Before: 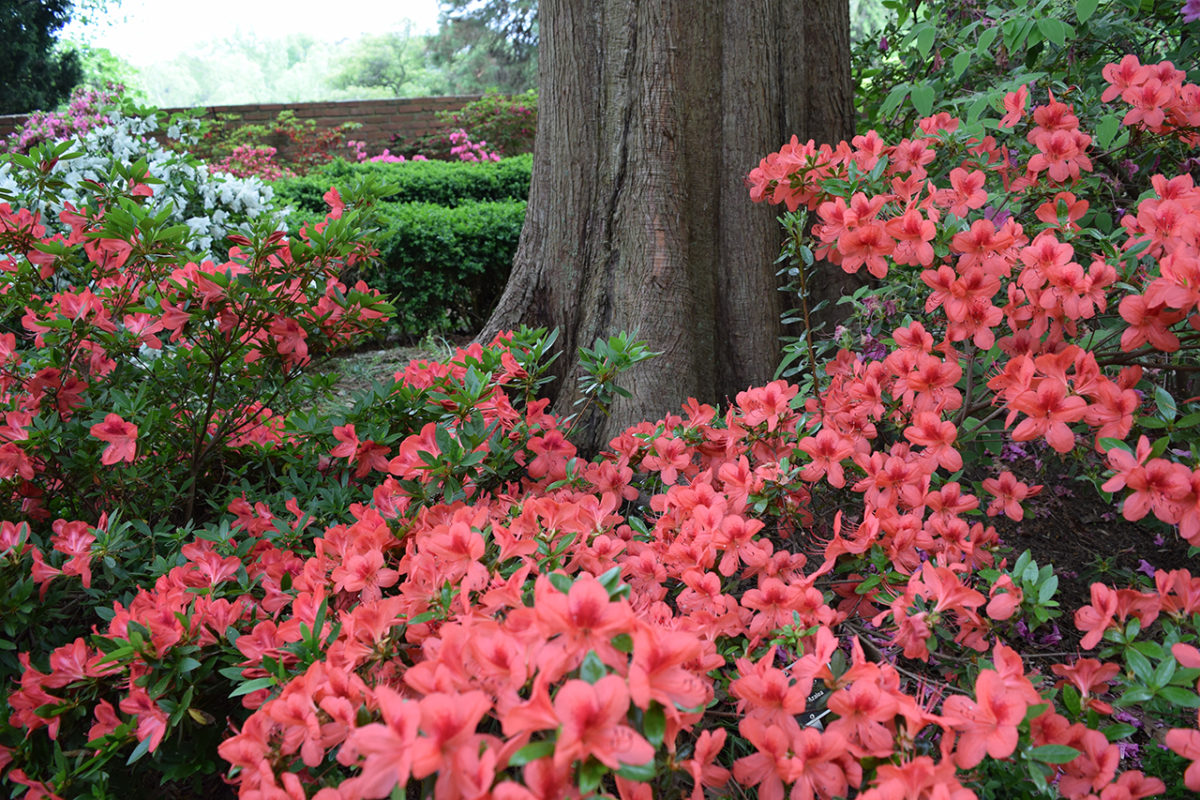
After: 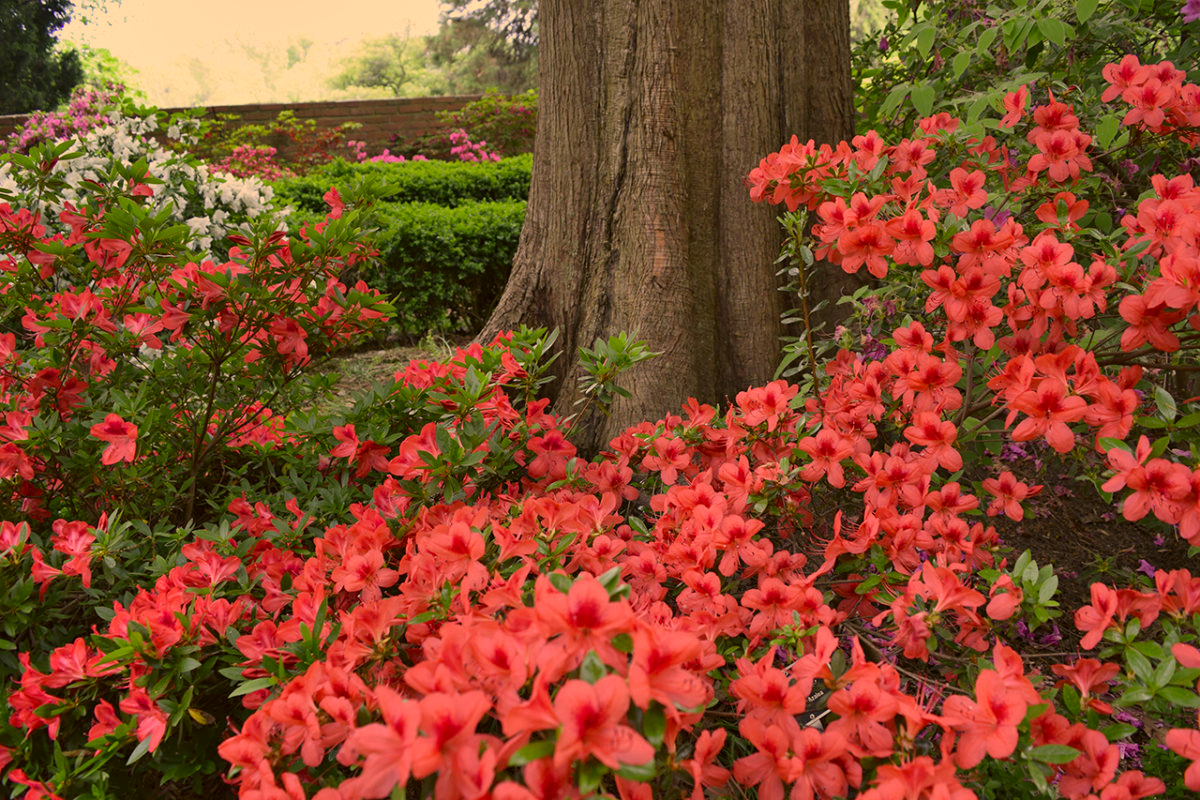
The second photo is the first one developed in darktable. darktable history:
shadows and highlights: highlights color adjustment 42.75%, low approximation 0.01, soften with gaussian
tone equalizer: -8 EV 0.274 EV, -7 EV 0.393 EV, -6 EV 0.453 EV, -5 EV 0.222 EV, -3 EV -0.265 EV, -2 EV -0.433 EV, -1 EV -0.441 EV, +0 EV -0.255 EV
color correction: highlights a* 18.51, highlights b* 35.01, shadows a* 1.2, shadows b* 6.69, saturation 1.05
